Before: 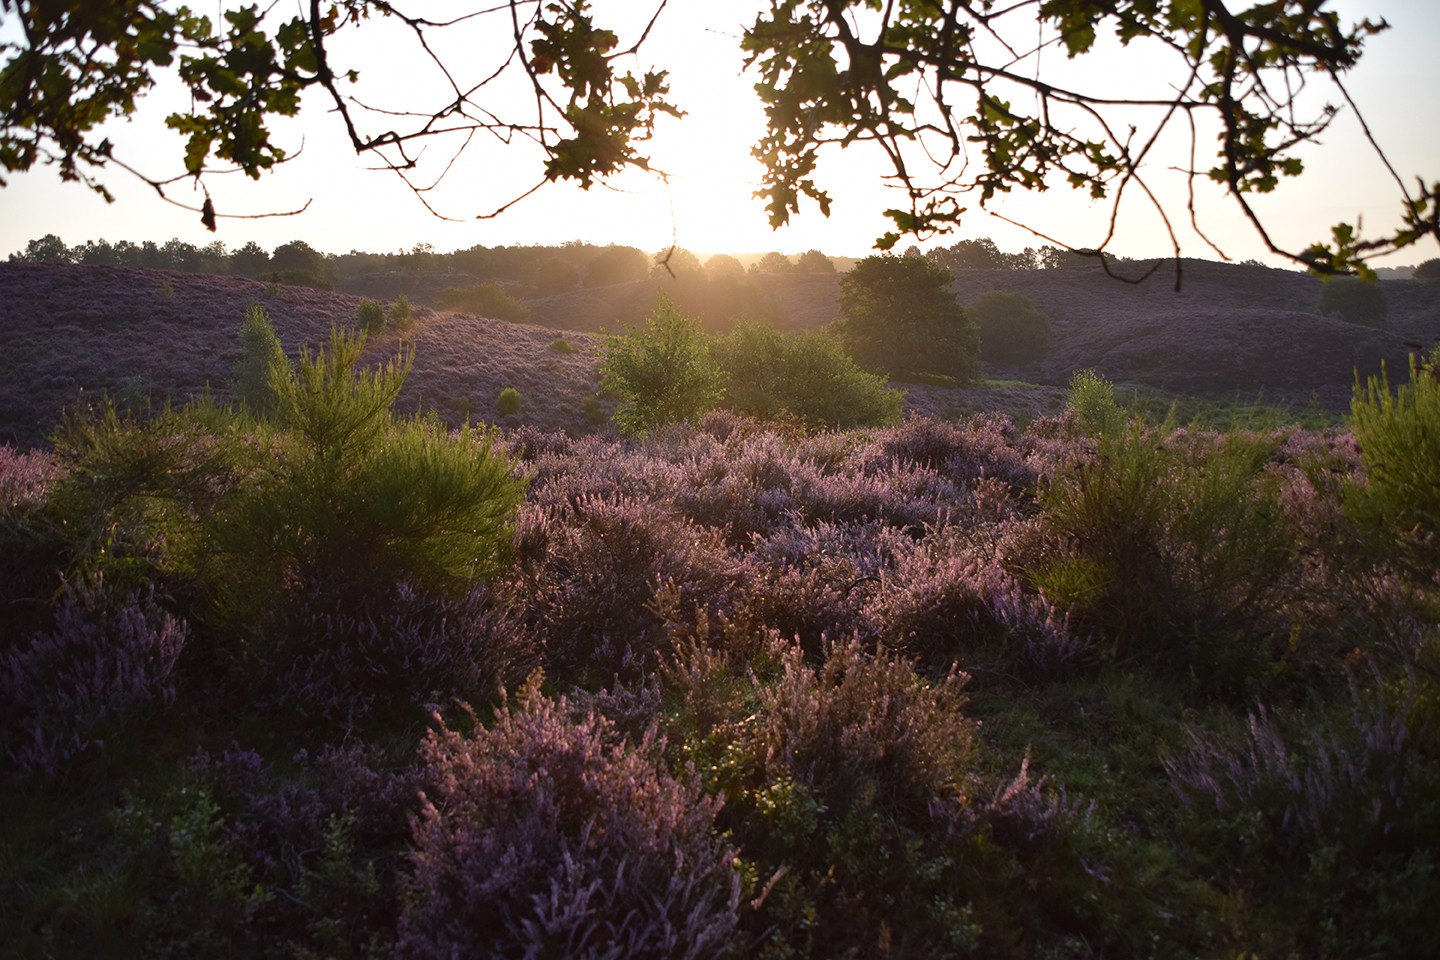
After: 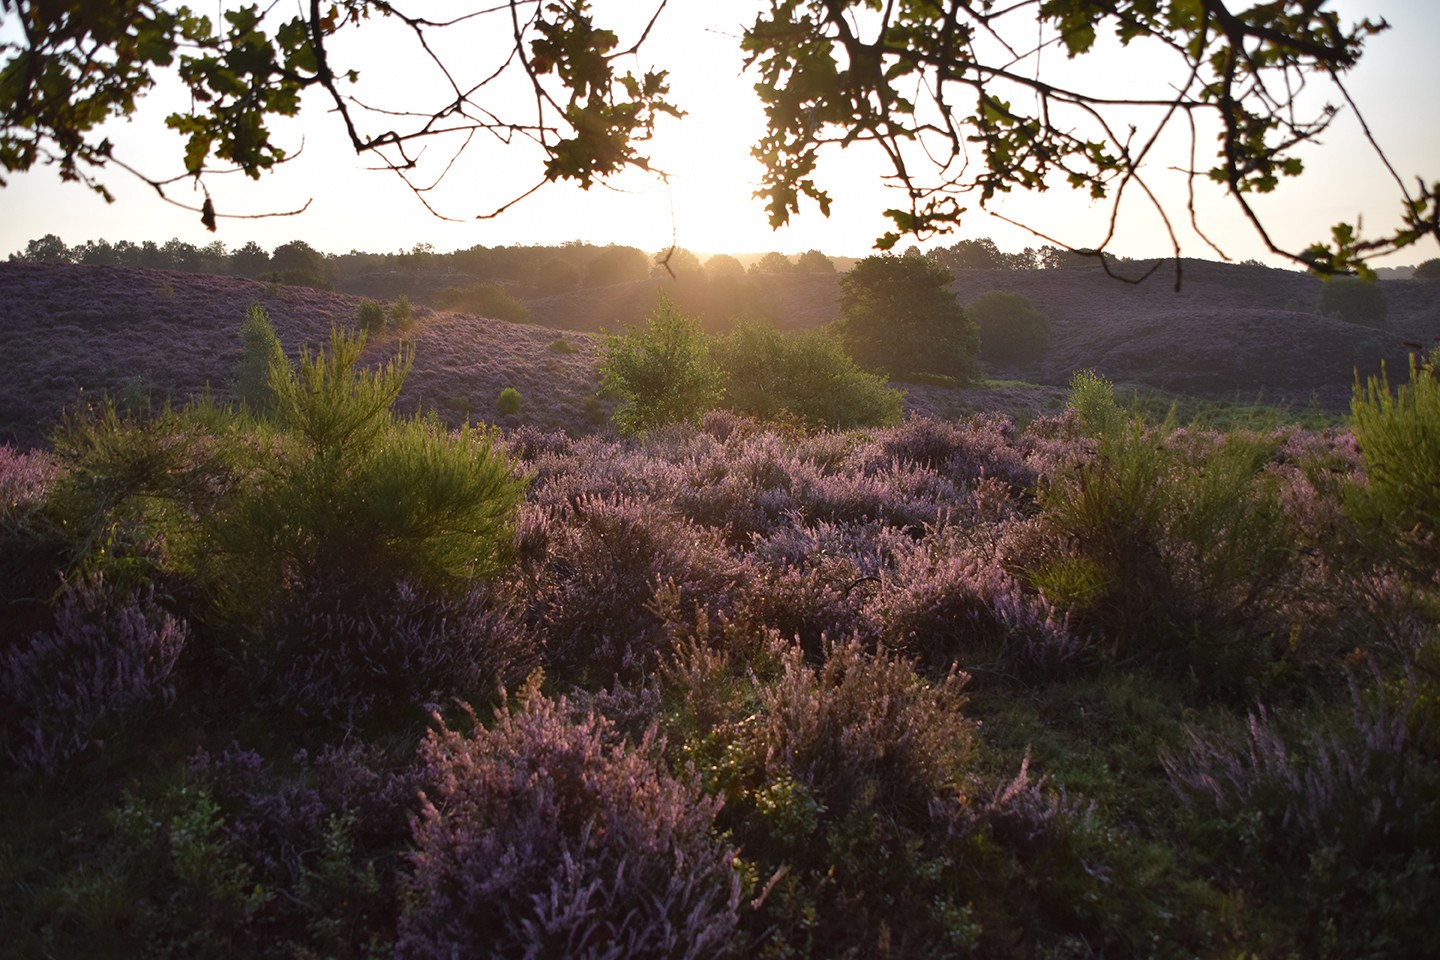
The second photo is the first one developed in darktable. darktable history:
shadows and highlights: shadows 24.84, highlights -23.34
